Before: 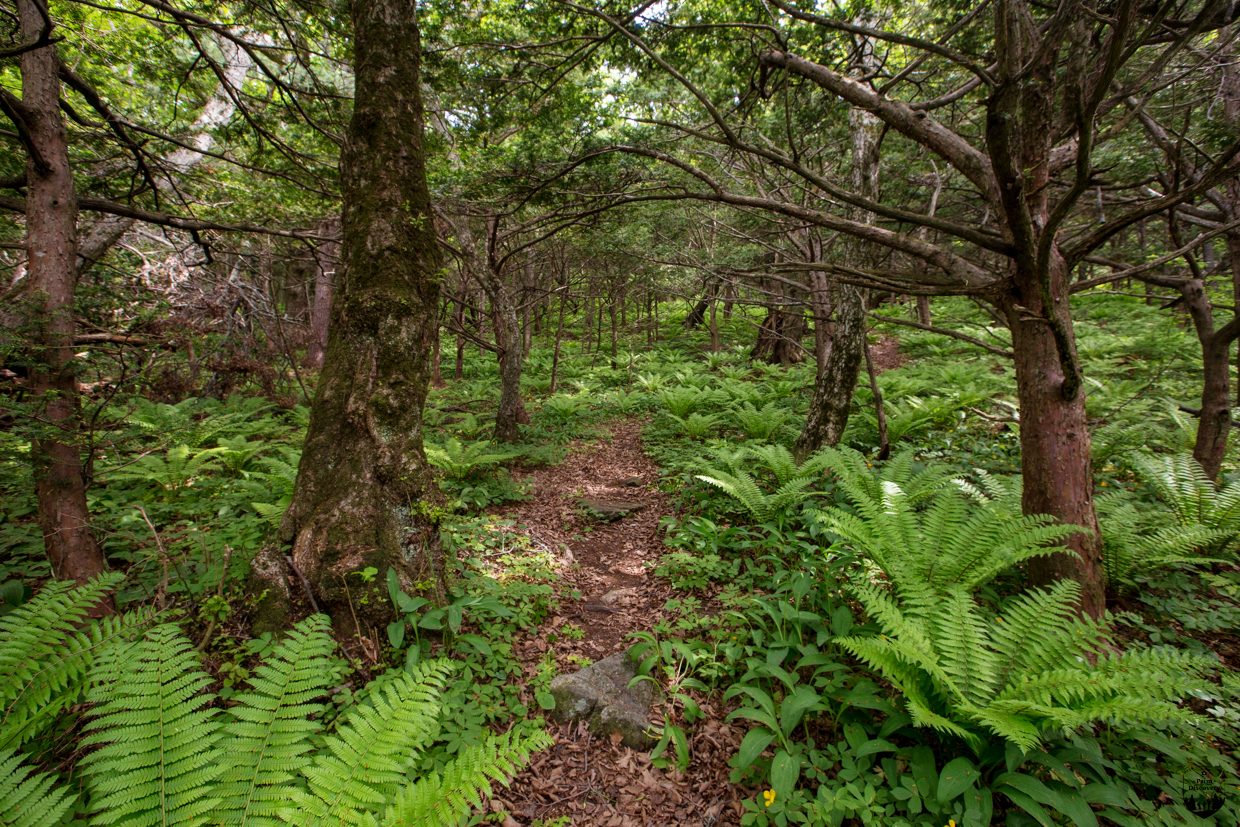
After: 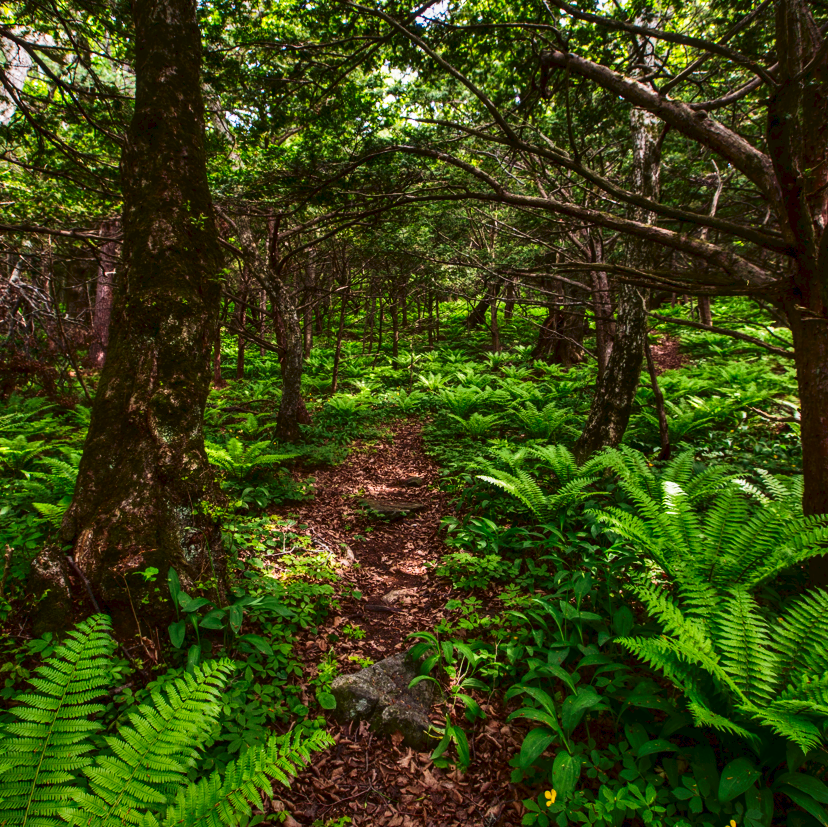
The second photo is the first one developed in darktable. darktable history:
crop and rotate: left 17.732%, right 15.423%
shadows and highlights: soften with gaussian
local contrast: on, module defaults
contrast brightness saturation: contrast 0.1, brightness -0.26, saturation 0.14
tone curve: curves: ch0 [(0, 0) (0.003, 0.036) (0.011, 0.04) (0.025, 0.042) (0.044, 0.052) (0.069, 0.066) (0.1, 0.085) (0.136, 0.106) (0.177, 0.144) (0.224, 0.188) (0.277, 0.241) (0.335, 0.307) (0.399, 0.382) (0.468, 0.466) (0.543, 0.56) (0.623, 0.672) (0.709, 0.772) (0.801, 0.876) (0.898, 0.949) (1, 1)], preserve colors none
graduated density: rotation -180°, offset 24.95
